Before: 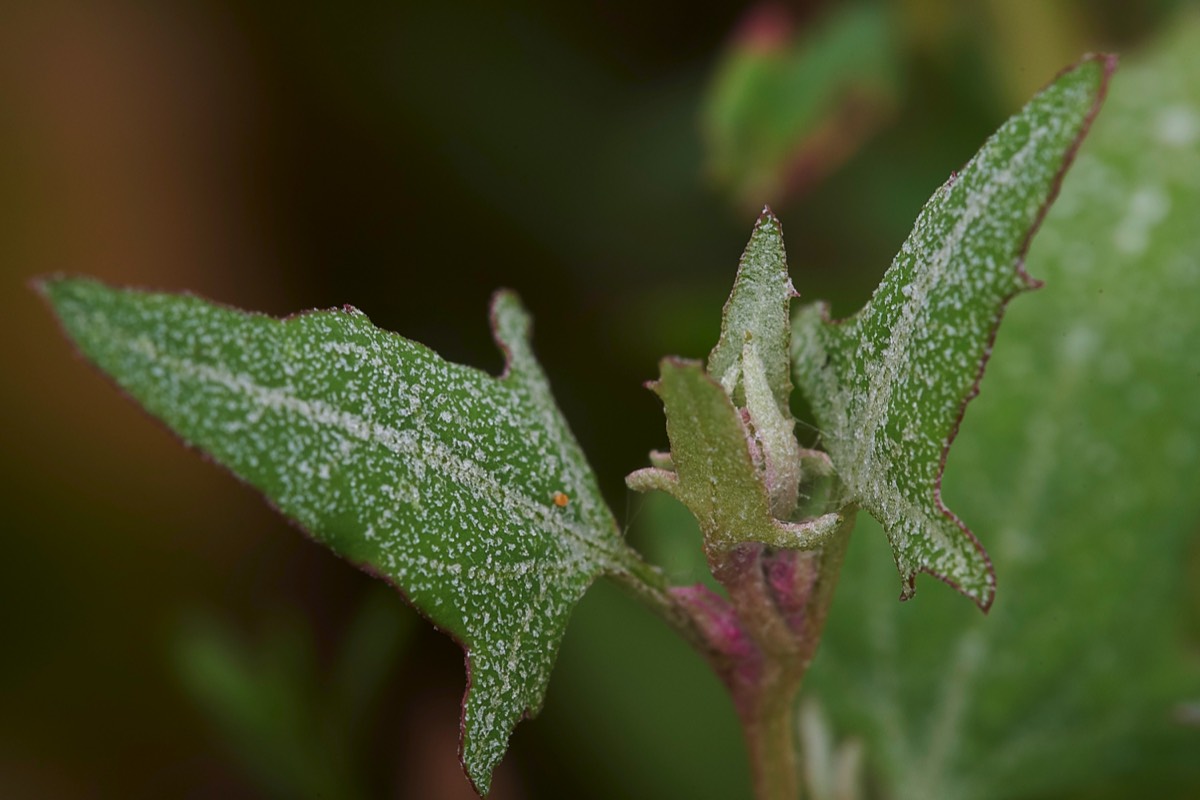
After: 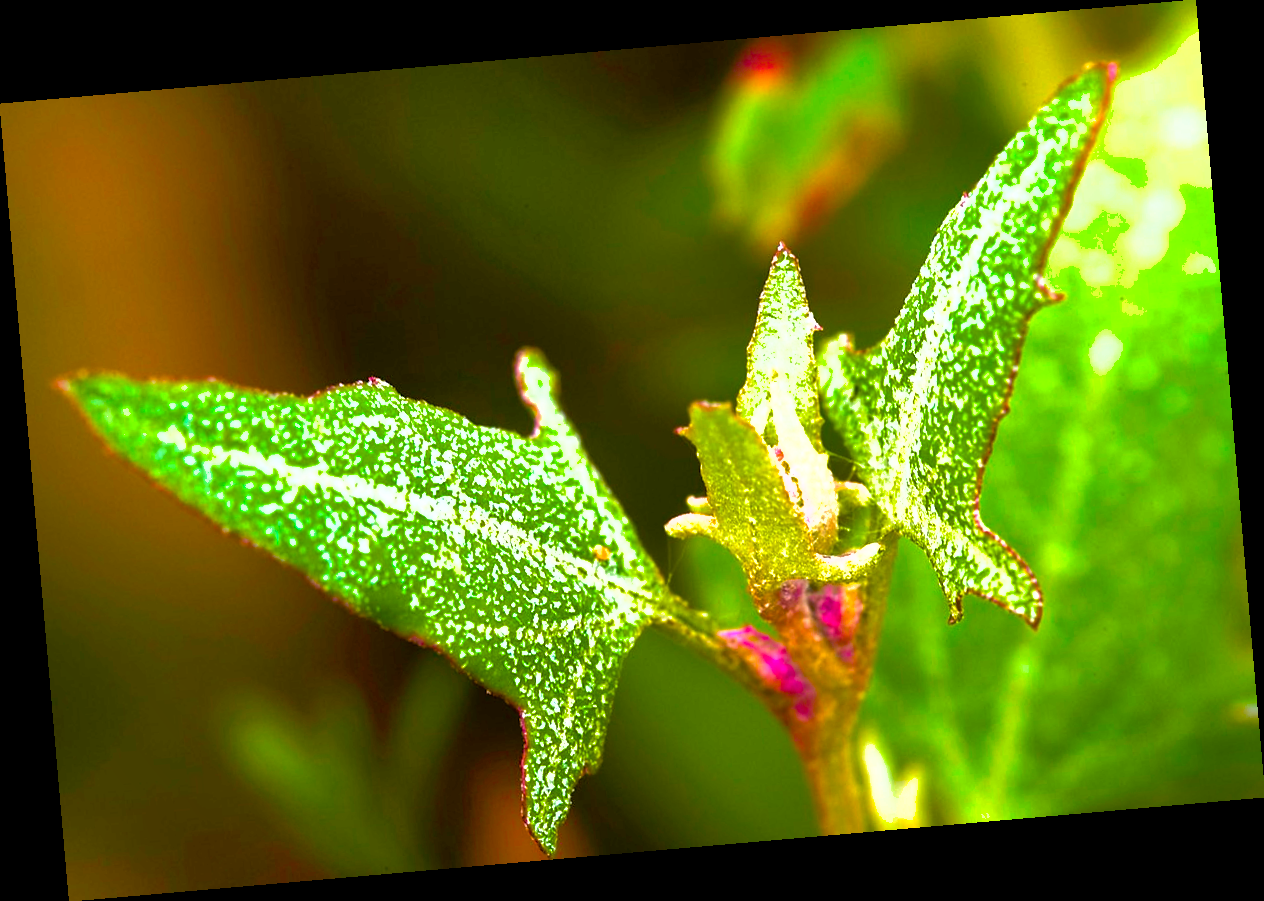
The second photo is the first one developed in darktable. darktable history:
color balance rgb: linear chroma grading › global chroma 20%, perceptual saturation grading › global saturation 65%, perceptual saturation grading › highlights 60%, perceptual saturation grading › mid-tones 50%, perceptual saturation grading › shadows 50%, perceptual brilliance grading › global brilliance 30%, perceptual brilliance grading › highlights 50%, perceptual brilliance grading › mid-tones 50%, perceptual brilliance grading › shadows -22%, global vibrance 20%
shadows and highlights: on, module defaults
rotate and perspective: rotation -4.98°, automatic cropping off
